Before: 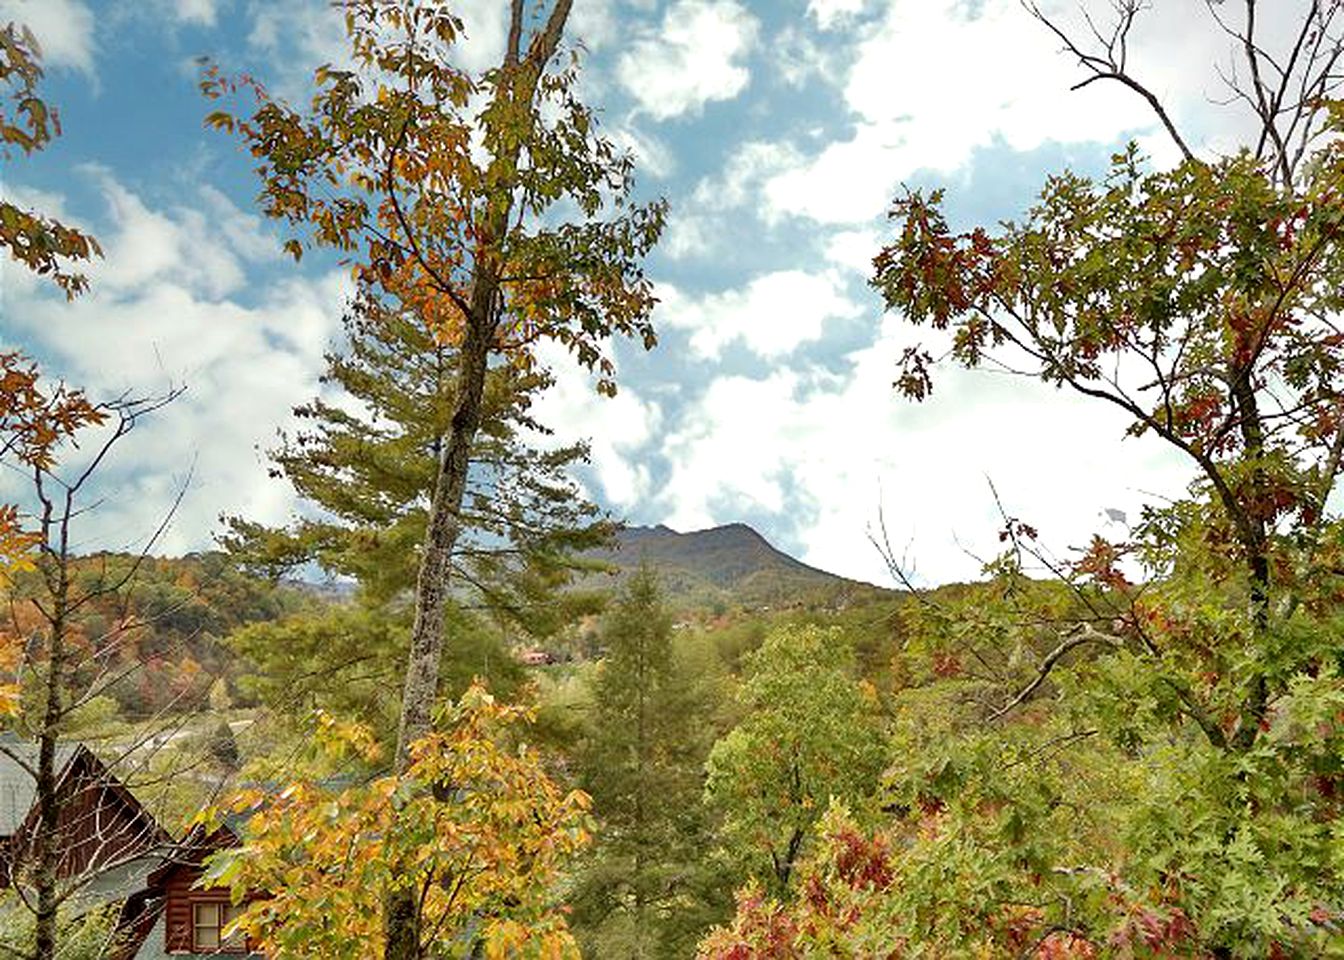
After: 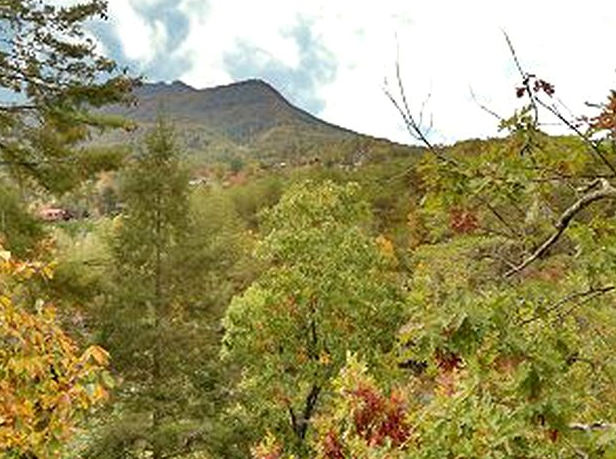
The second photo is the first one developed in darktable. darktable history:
crop: left 35.973%, top 46.301%, right 18.181%, bottom 5.885%
